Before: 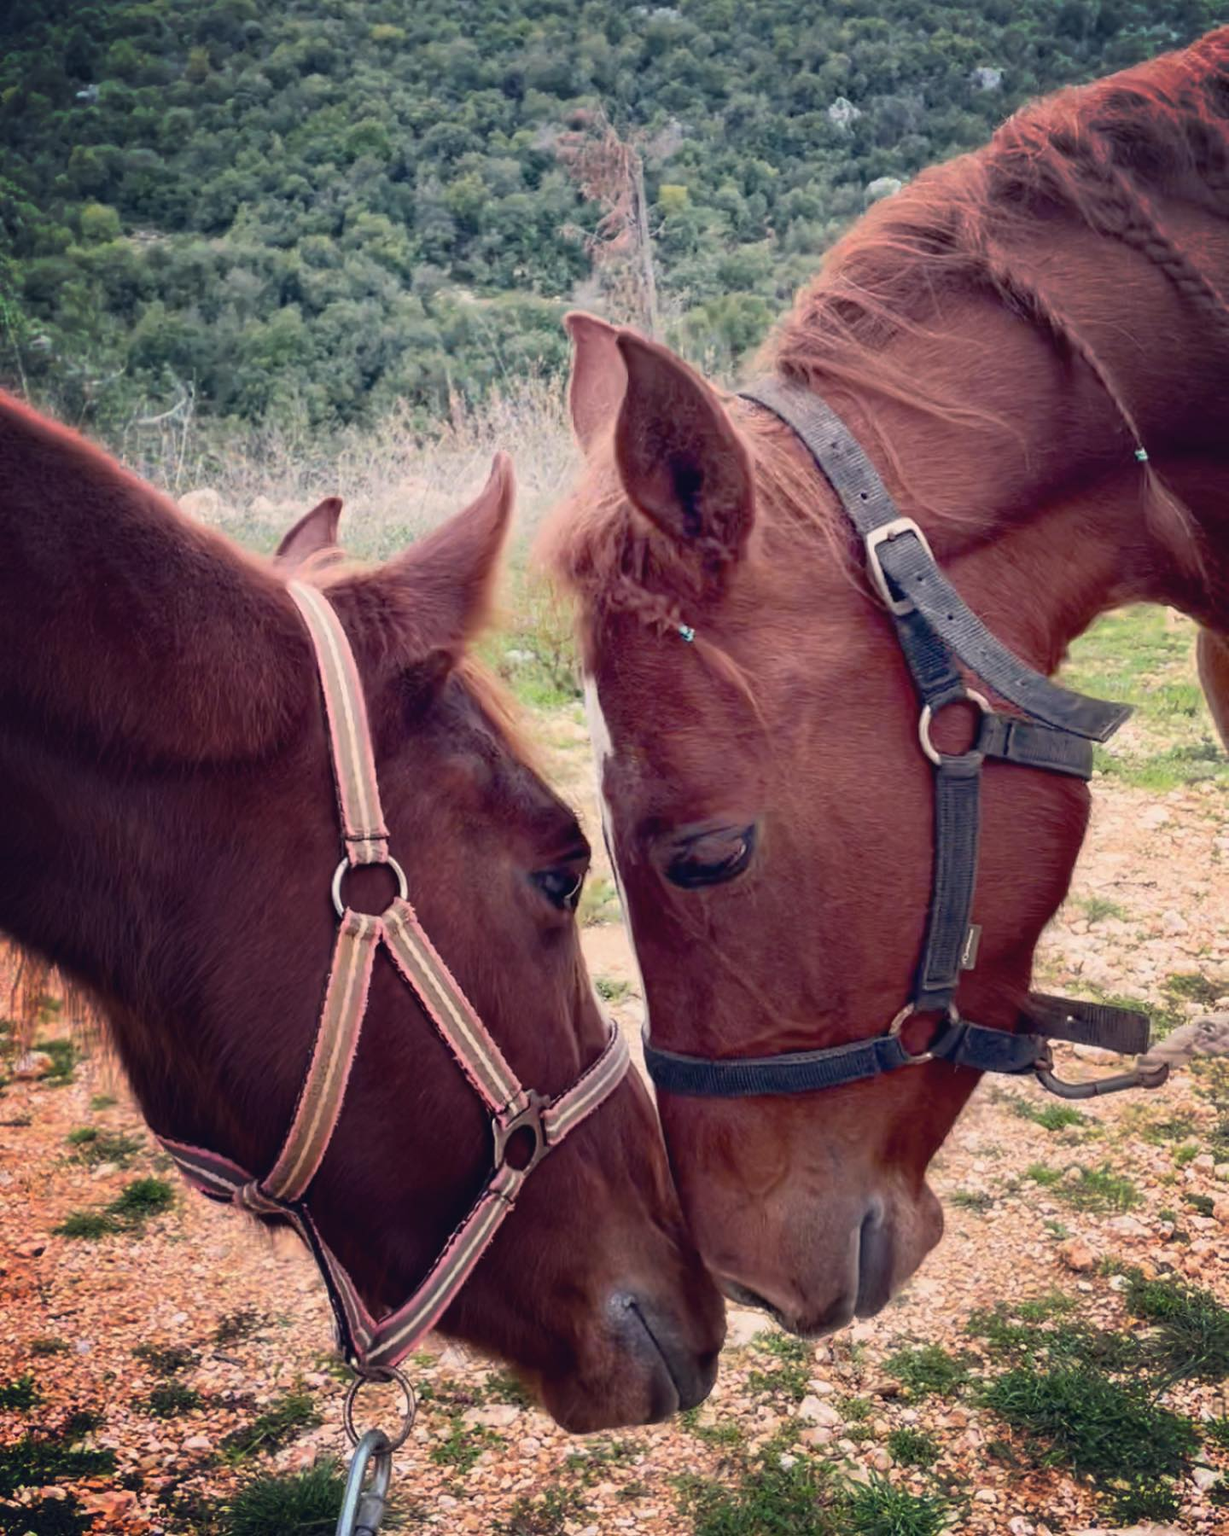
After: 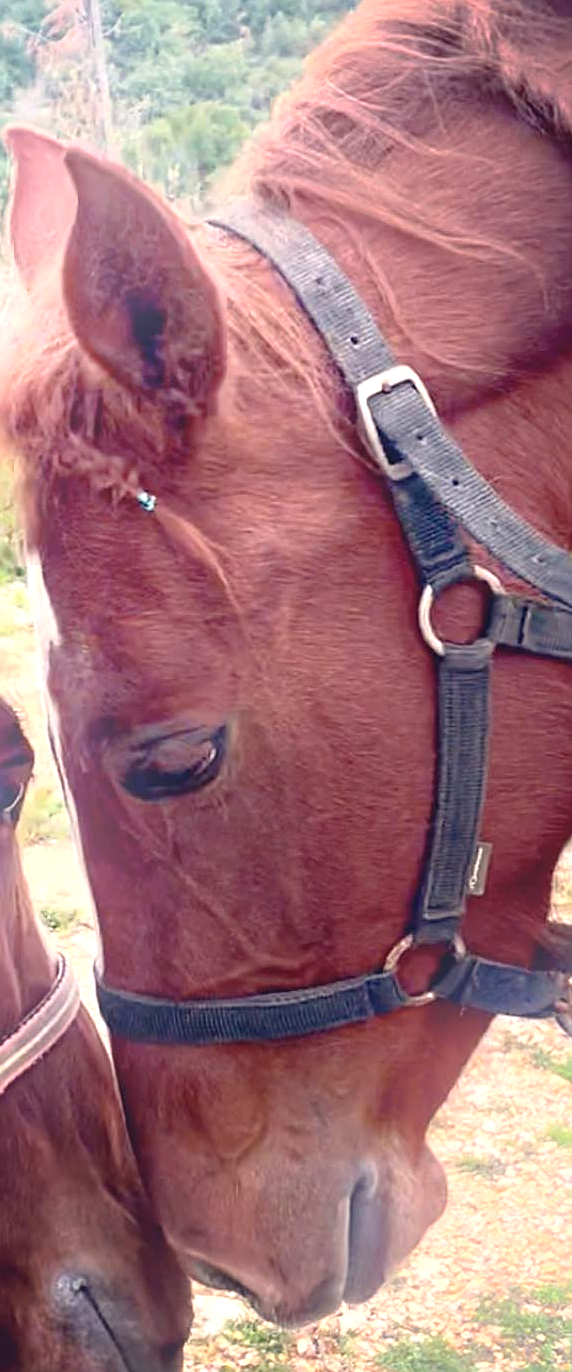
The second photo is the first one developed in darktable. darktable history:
crop: left 45.721%, top 13.393%, right 14.118%, bottom 10.01%
exposure: black level correction 0, exposure 0.7 EV, compensate exposure bias true, compensate highlight preservation false
bloom: threshold 82.5%, strength 16.25%
sharpen: on, module defaults
tone equalizer: on, module defaults
